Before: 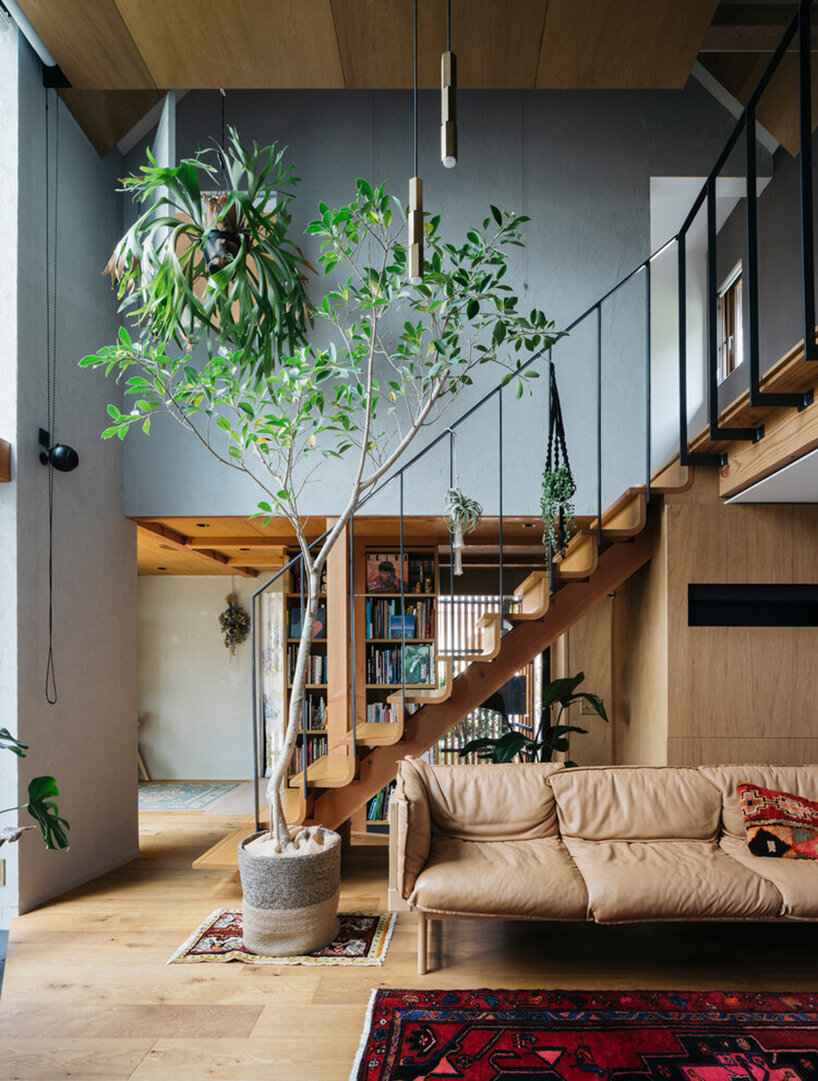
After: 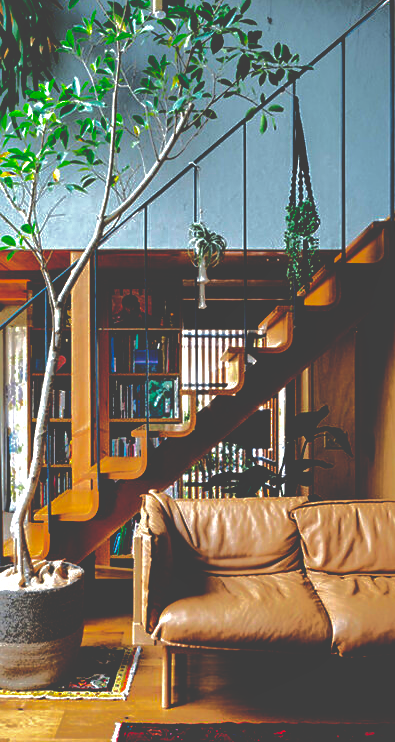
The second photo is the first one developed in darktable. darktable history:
crop: left 31.379%, top 24.658%, right 20.326%, bottom 6.628%
sharpen: amount 0.2
exposure: black level correction 0.031, exposure 0.304 EV, compensate highlight preservation false
base curve: curves: ch0 [(0, 0.036) (0.083, 0.04) (0.804, 1)], preserve colors none
shadows and highlights: shadows 38.43, highlights -74.54
